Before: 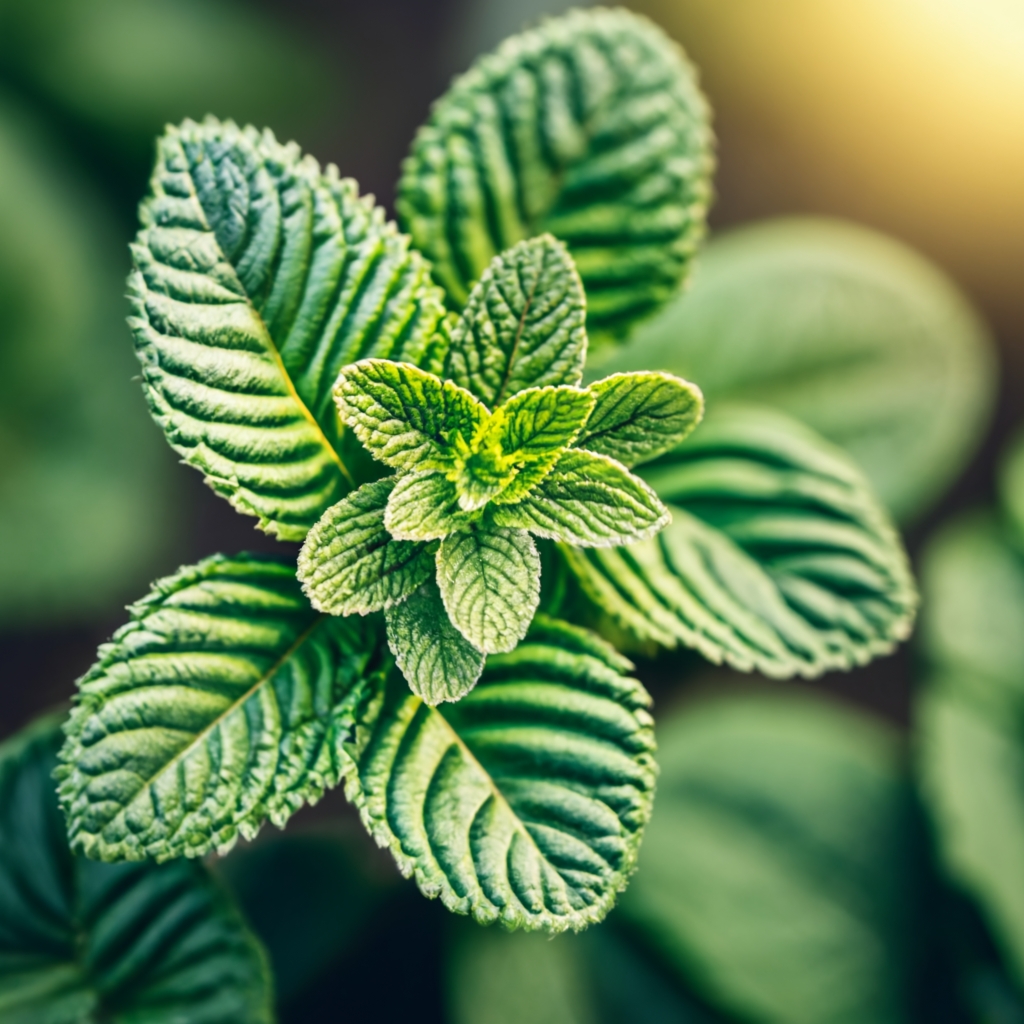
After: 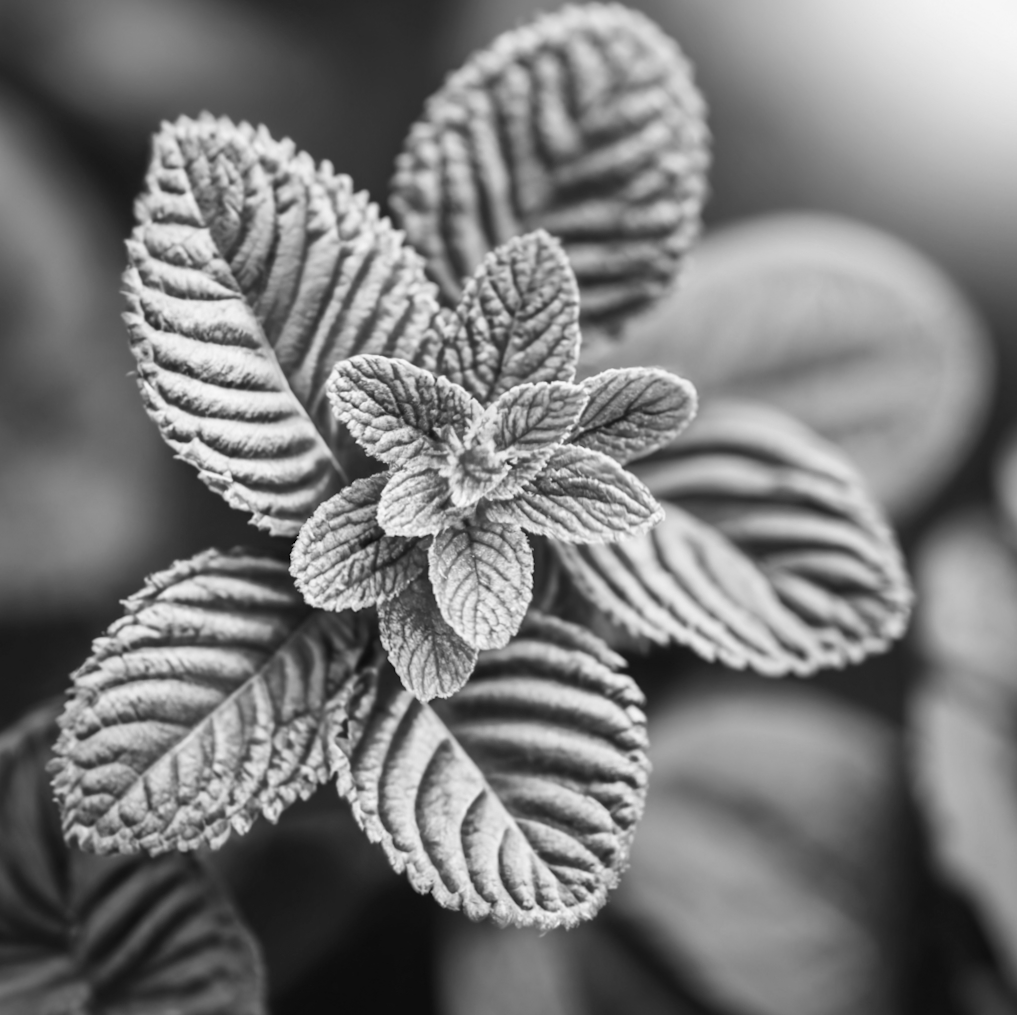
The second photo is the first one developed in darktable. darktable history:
monochrome: on, module defaults
rotate and perspective: rotation 0.192°, lens shift (horizontal) -0.015, crop left 0.005, crop right 0.996, crop top 0.006, crop bottom 0.99
